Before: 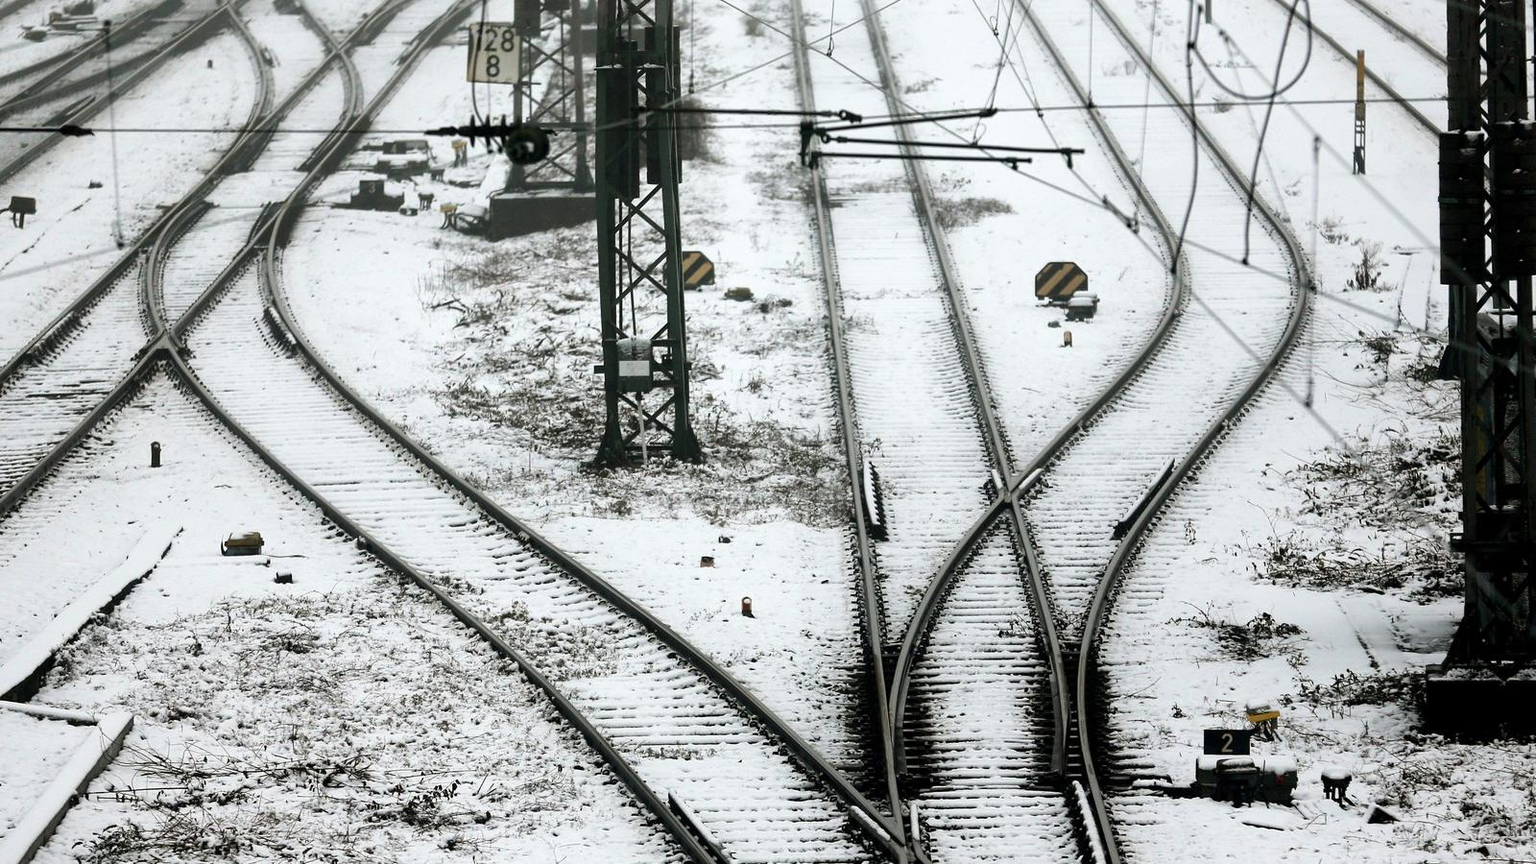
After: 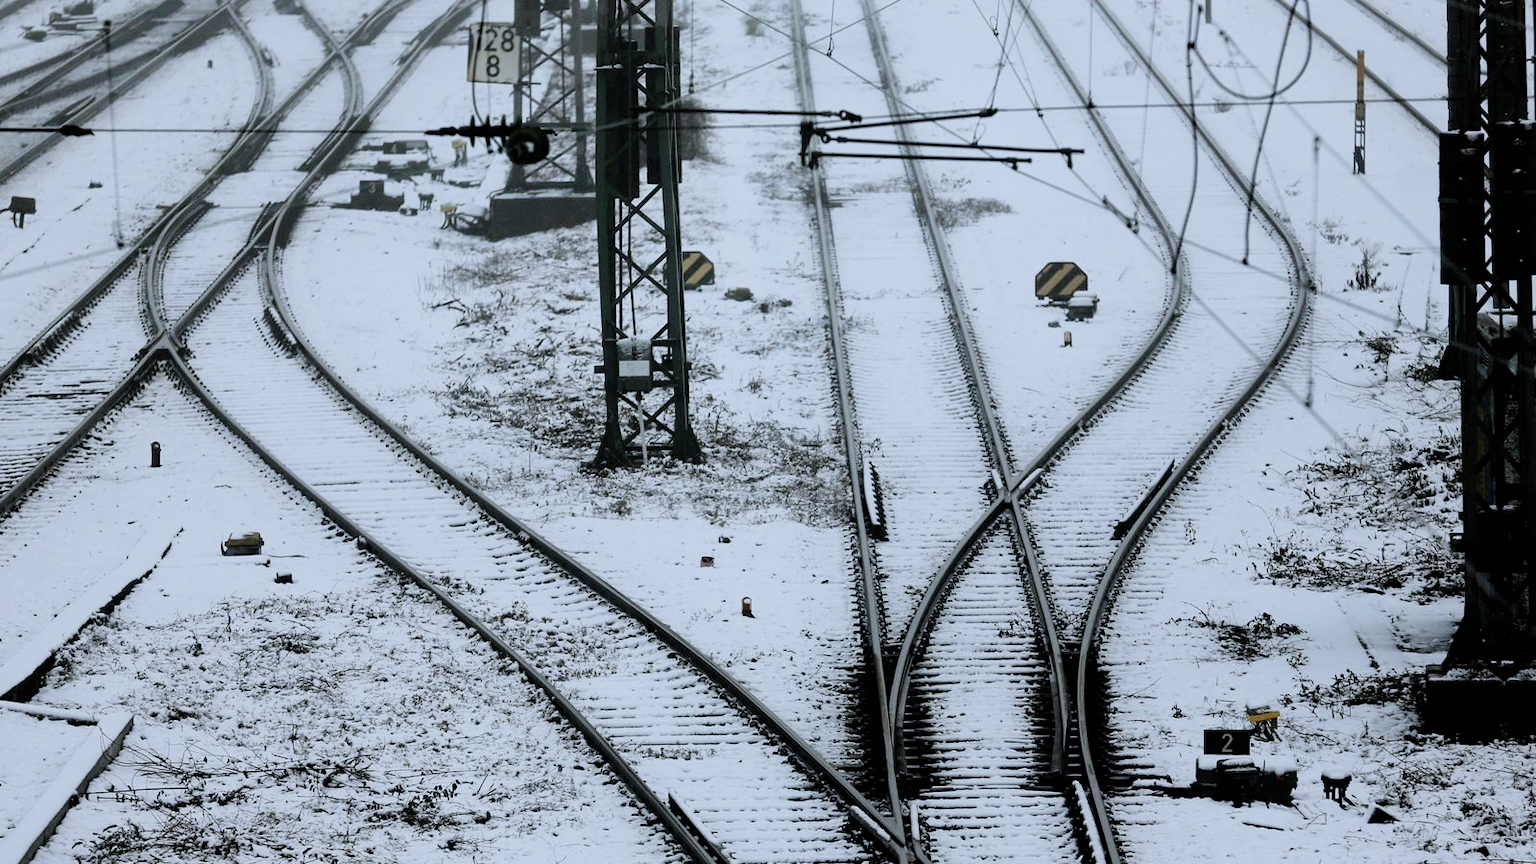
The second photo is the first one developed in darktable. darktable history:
white balance: red 0.931, blue 1.11
filmic rgb: white relative exposure 3.9 EV, hardness 4.26
